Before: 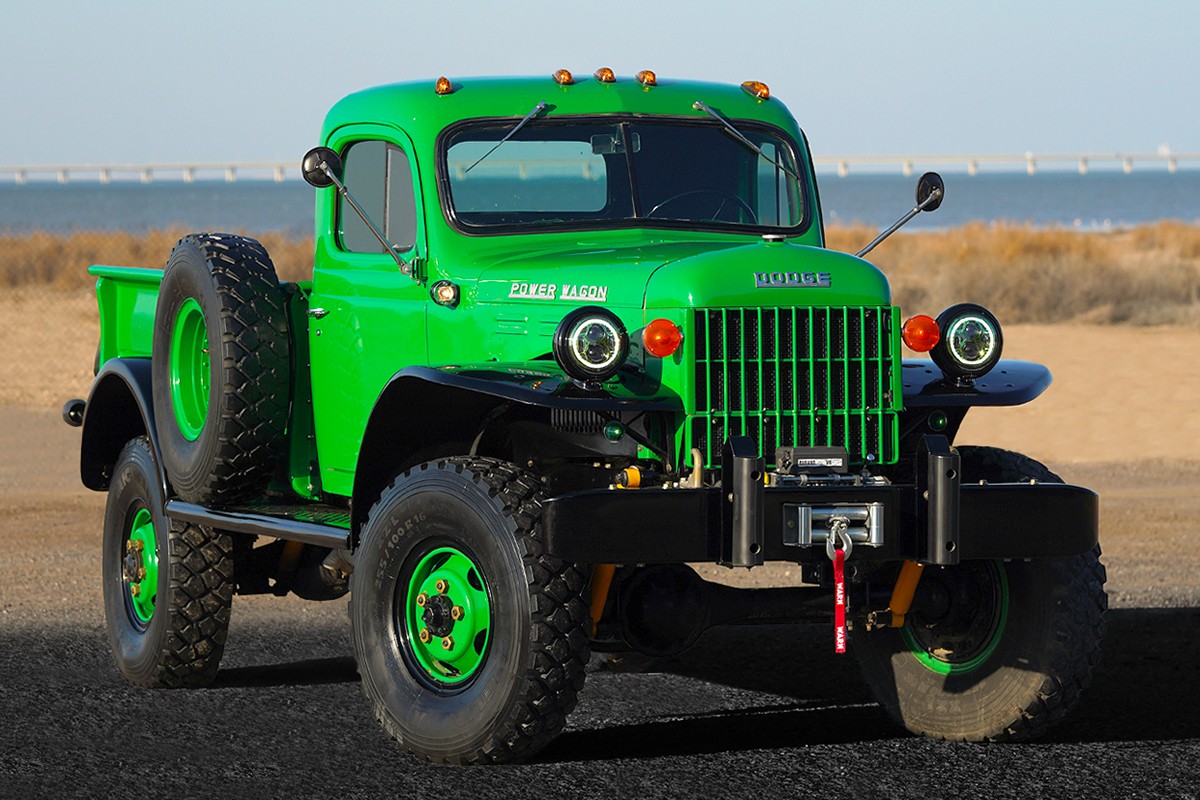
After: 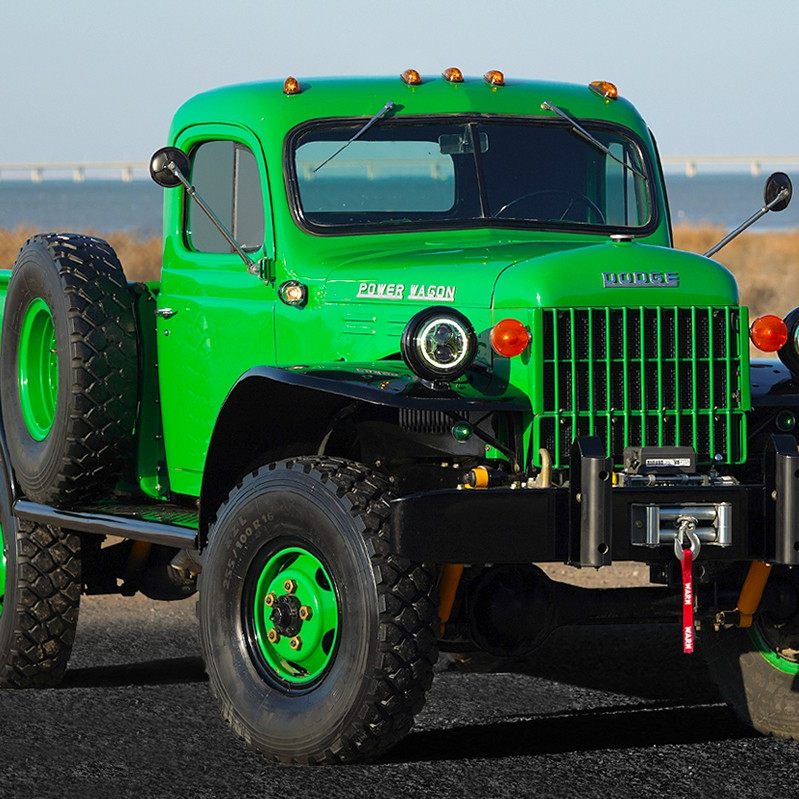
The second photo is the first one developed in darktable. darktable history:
crop and rotate: left 12.673%, right 20.66%
rotate and perspective: crop left 0, crop top 0
